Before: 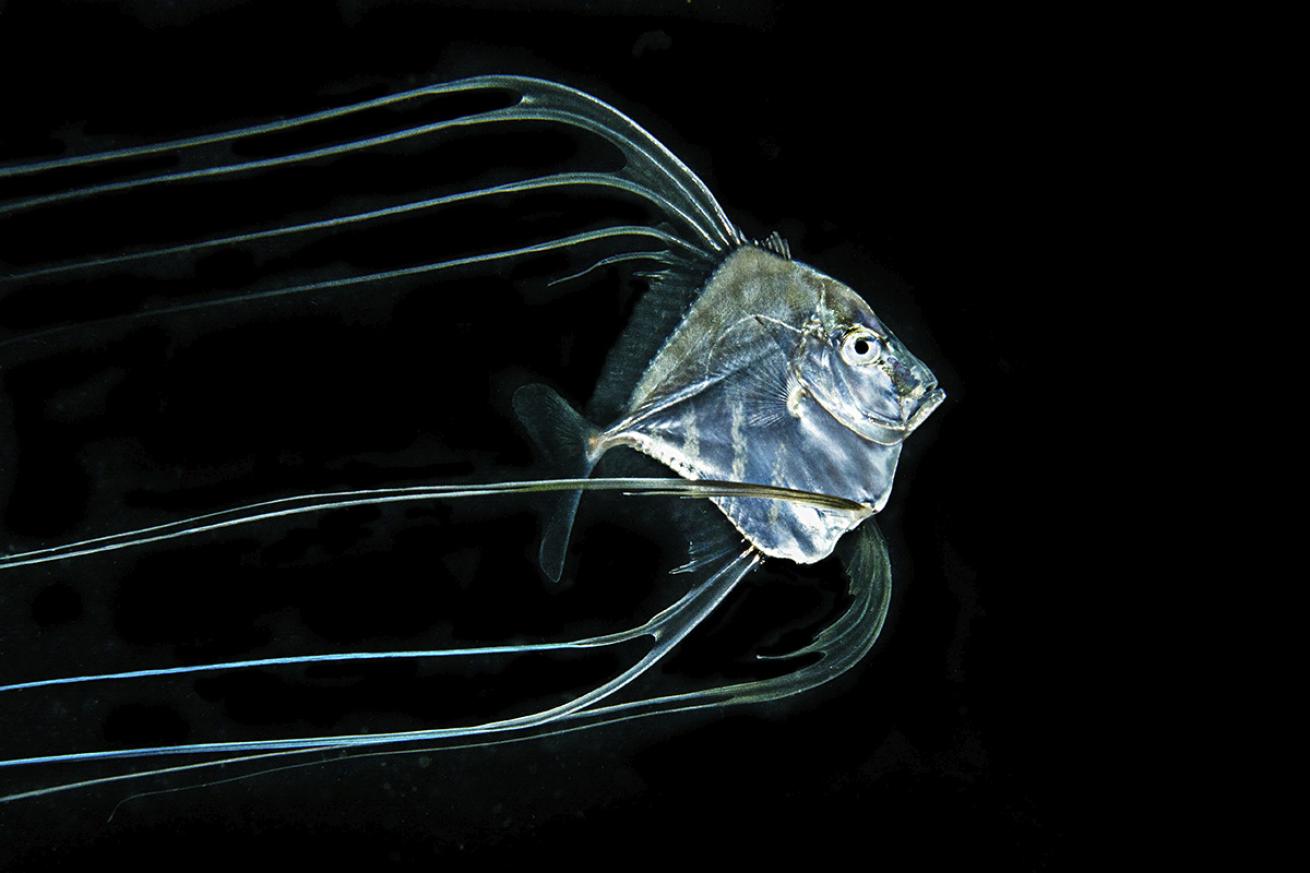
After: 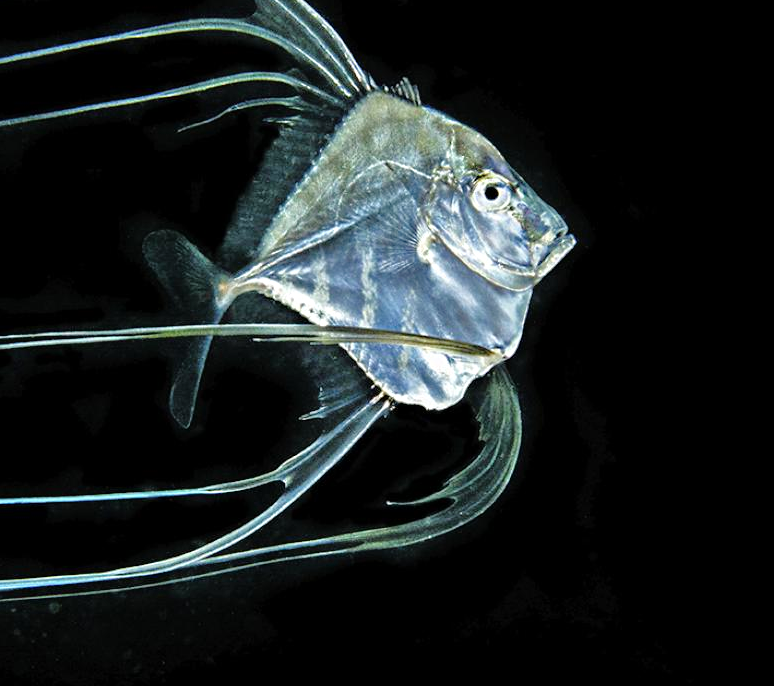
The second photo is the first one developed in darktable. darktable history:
crop and rotate: left 28.256%, top 17.734%, right 12.656%, bottom 3.573%
tone equalizer: -7 EV 0.15 EV, -6 EV 0.6 EV, -5 EV 1.15 EV, -4 EV 1.33 EV, -3 EV 1.15 EV, -2 EV 0.6 EV, -1 EV 0.15 EV, mask exposure compensation -0.5 EV
